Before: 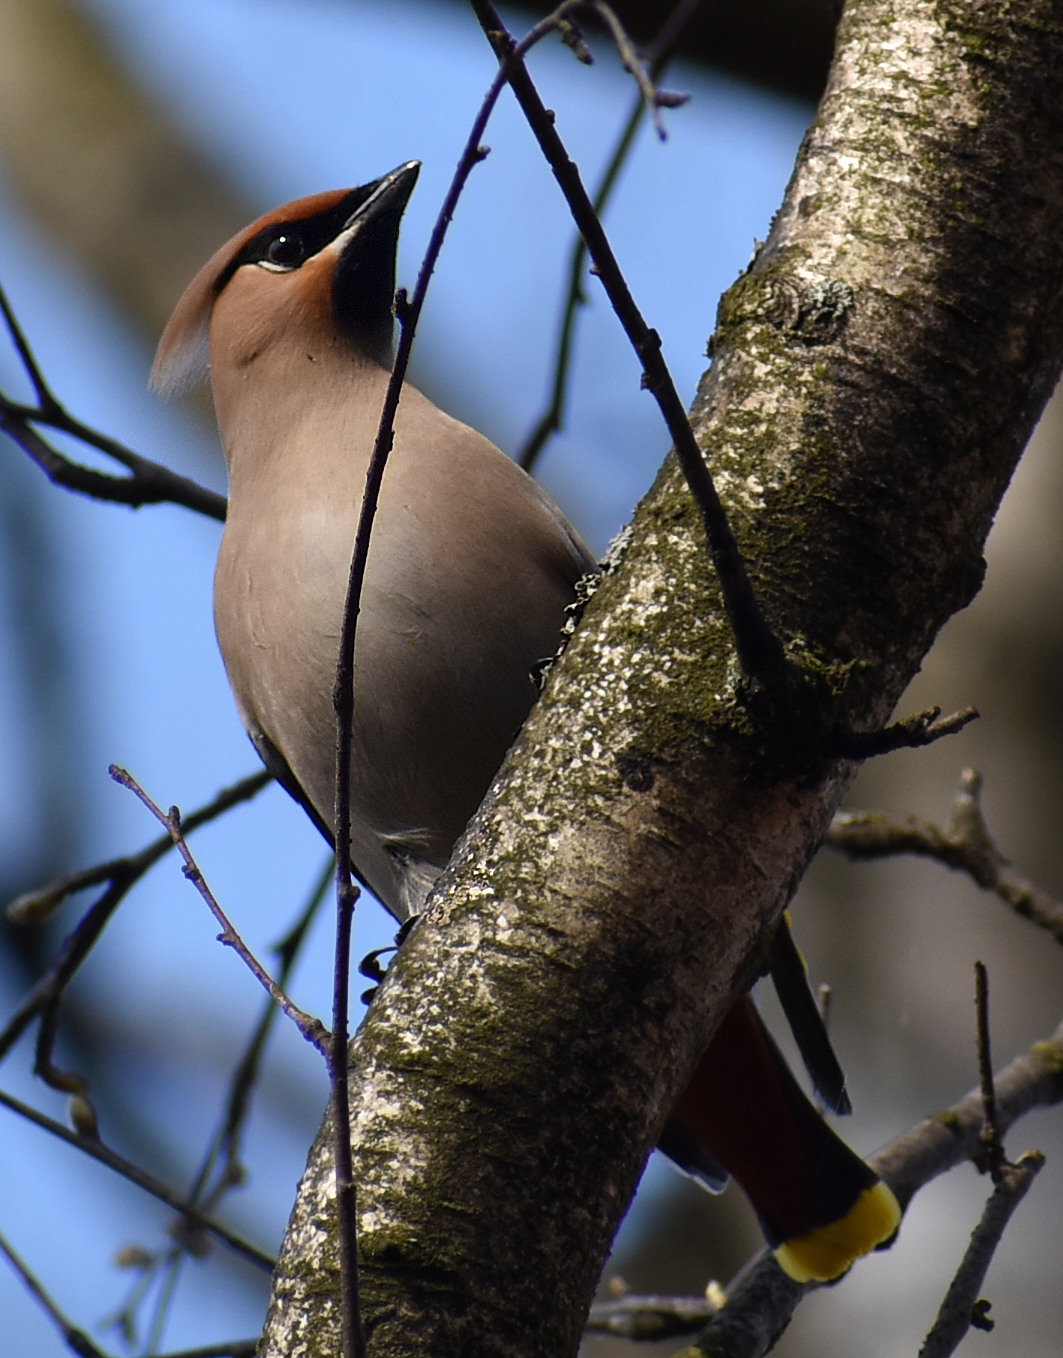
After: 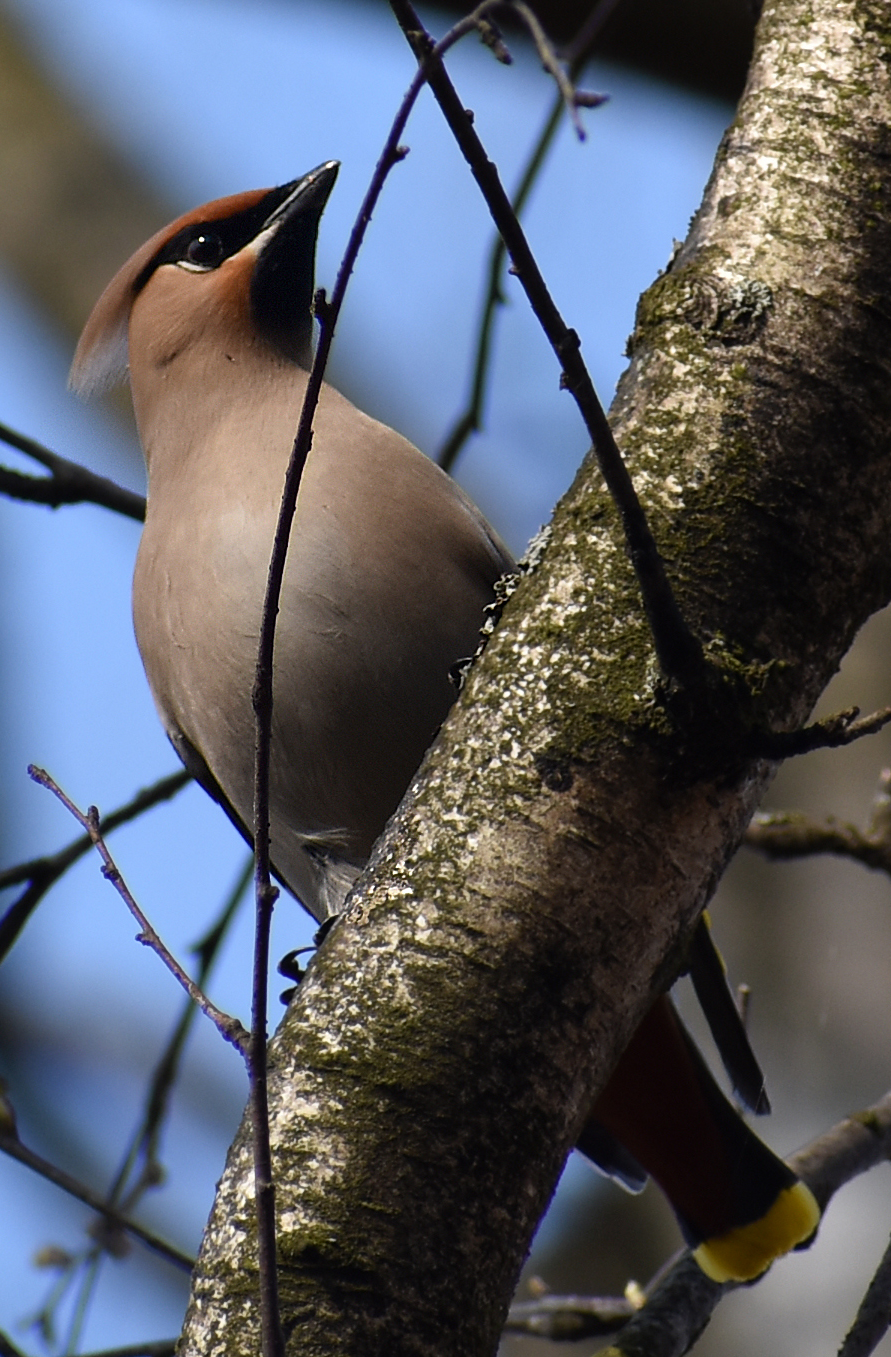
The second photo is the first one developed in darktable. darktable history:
crop: left 7.62%, right 7.843%
